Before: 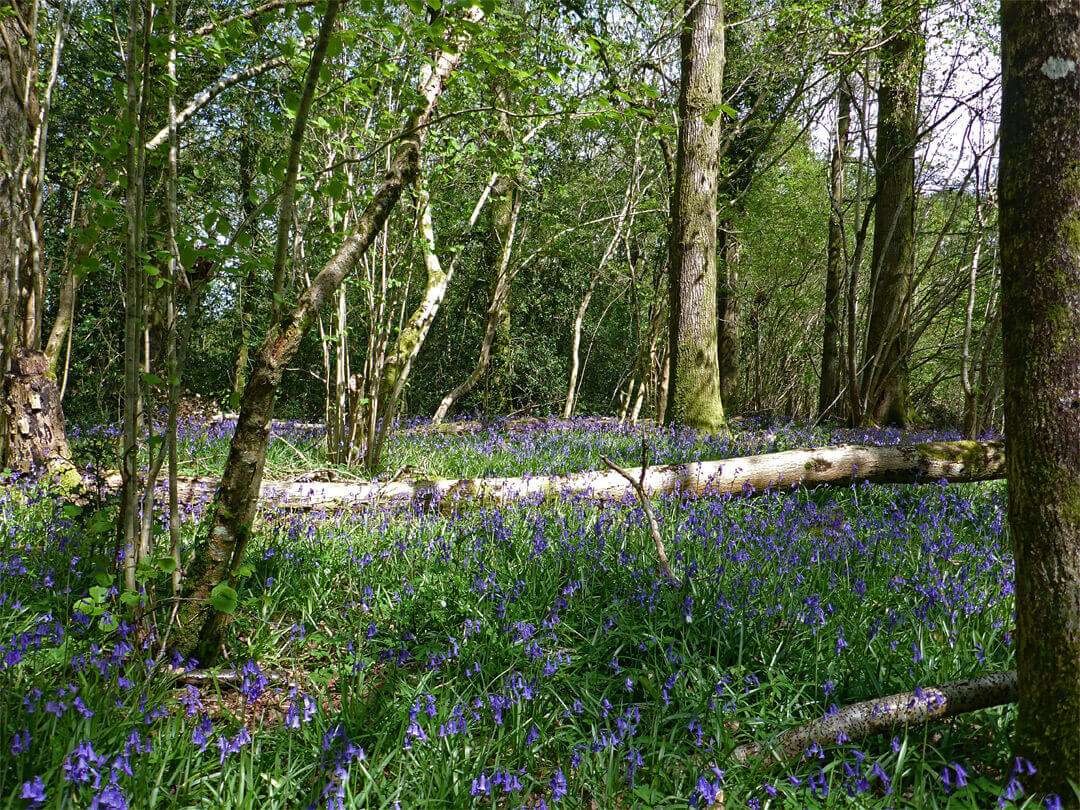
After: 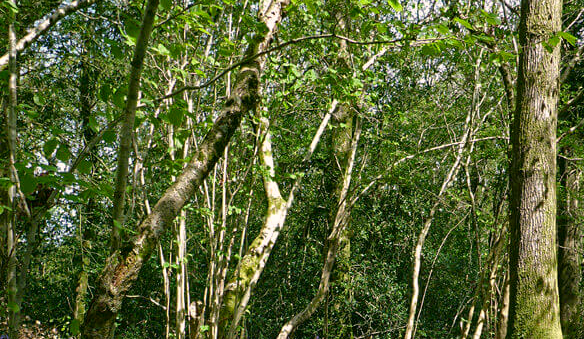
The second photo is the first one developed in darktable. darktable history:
crop: left 14.906%, top 9.06%, right 30.971%, bottom 49.046%
base curve: preserve colors none
color correction: highlights a* 4.44, highlights b* 4.99, shadows a* -6.89, shadows b* 4.57
